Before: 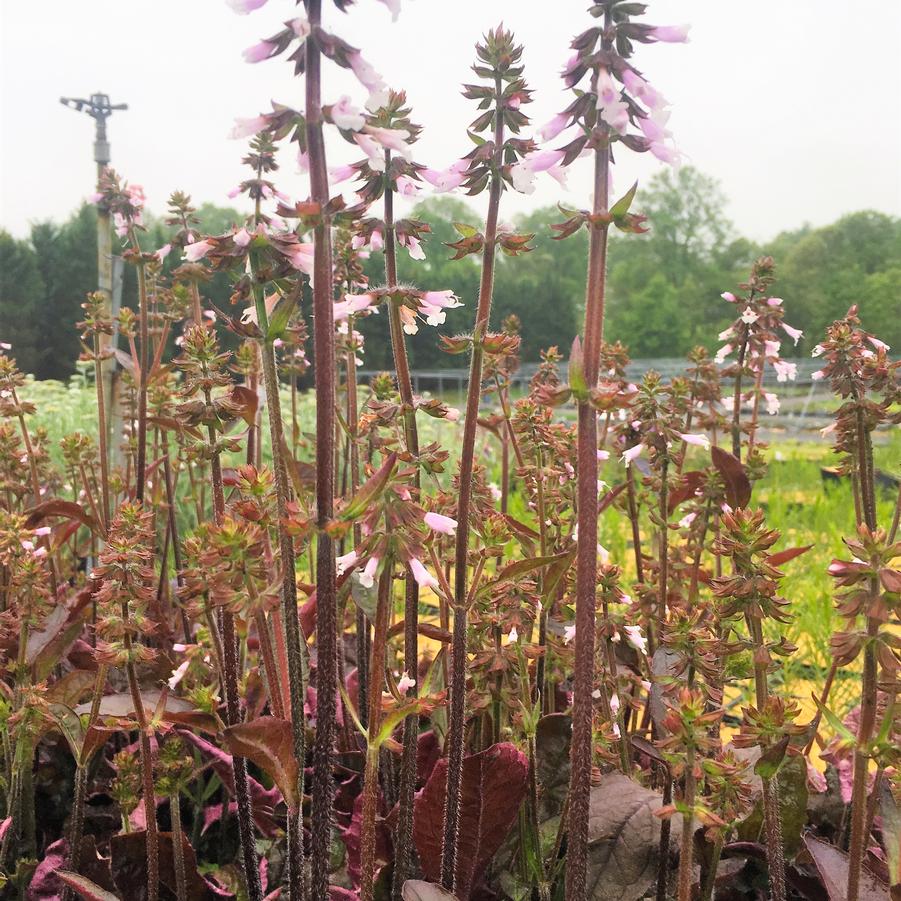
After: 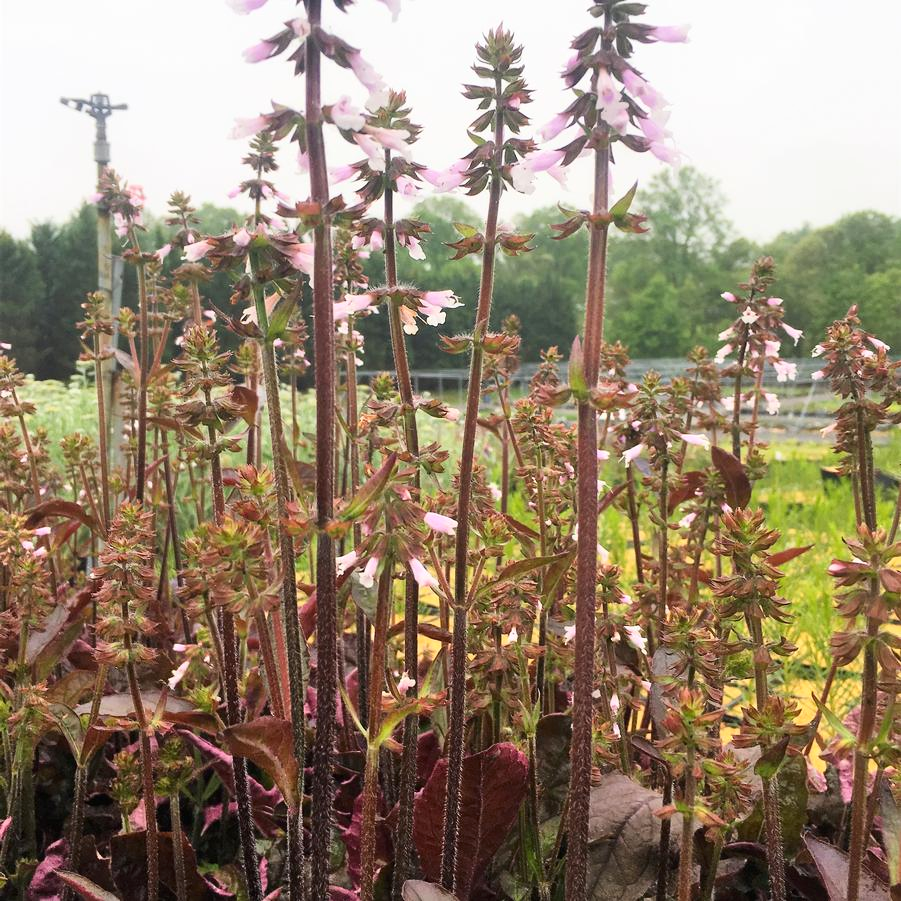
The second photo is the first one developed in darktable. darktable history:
contrast brightness saturation: contrast 0.138
